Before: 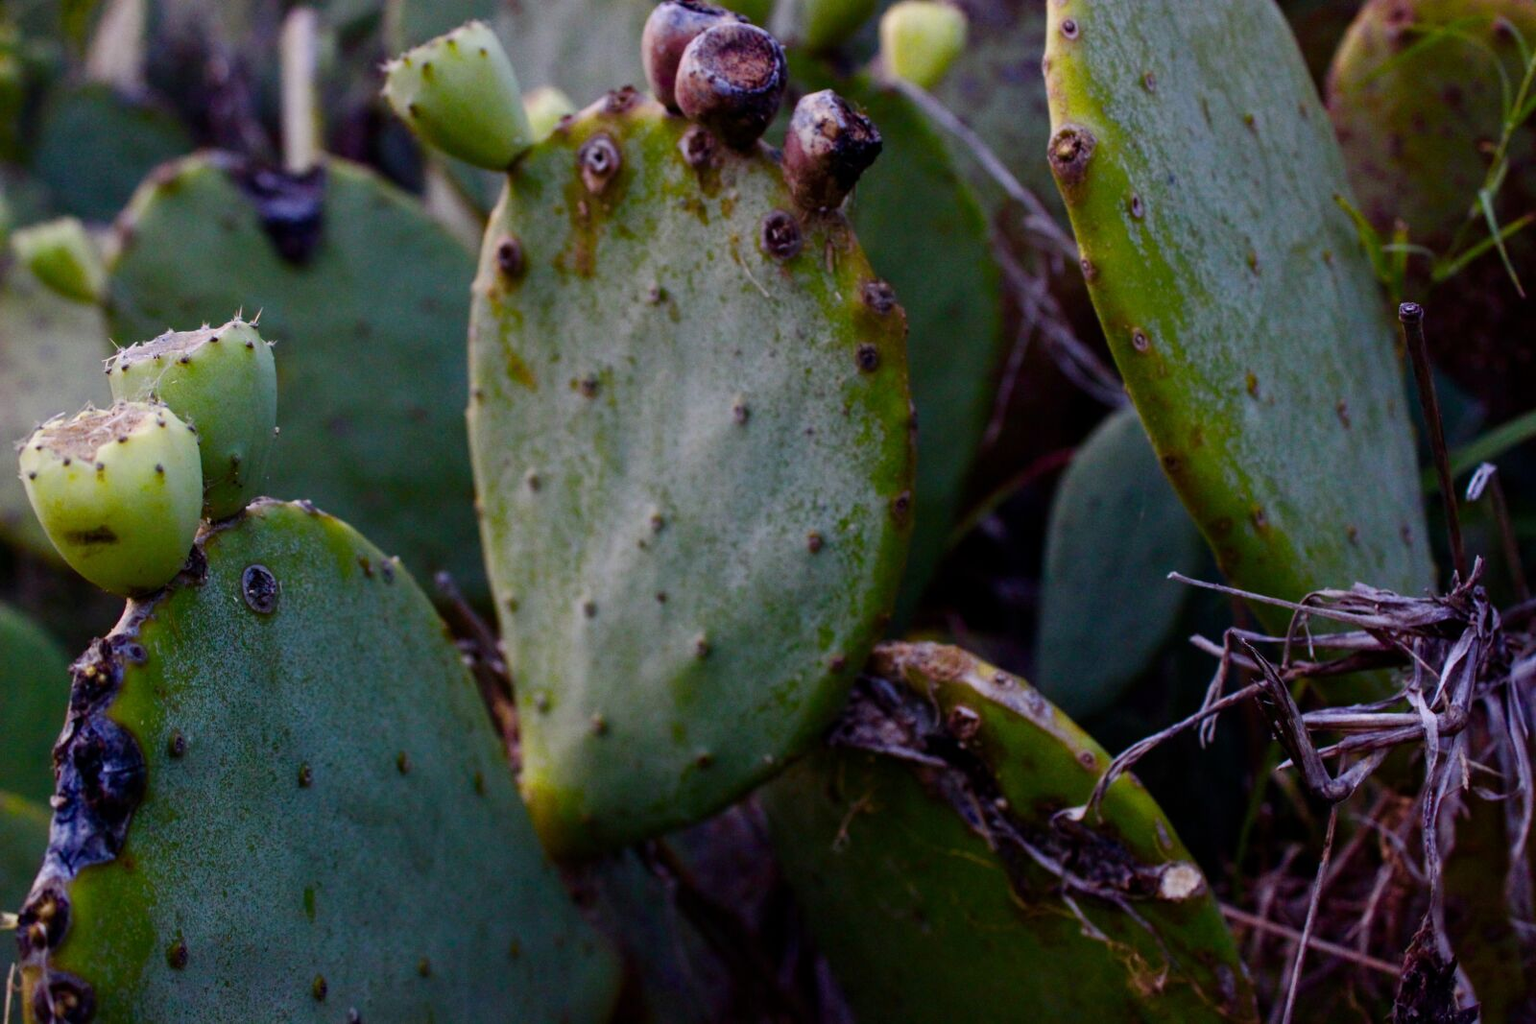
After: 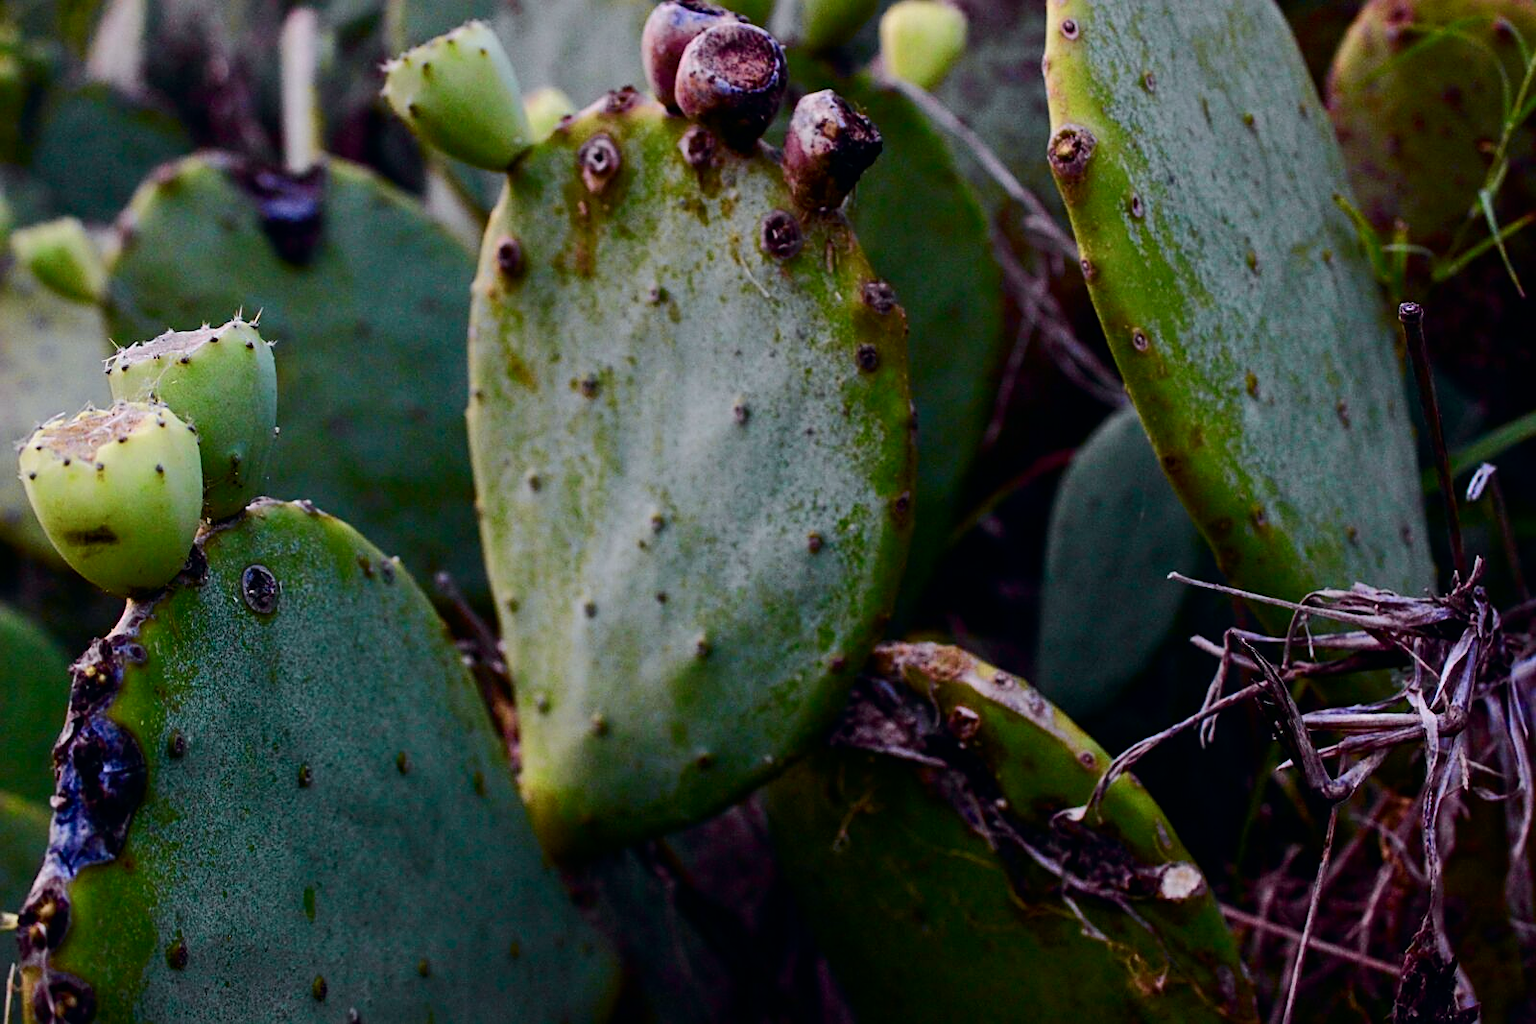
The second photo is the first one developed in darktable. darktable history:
tone curve: curves: ch0 [(0, 0) (0.035, 0.017) (0.131, 0.108) (0.279, 0.279) (0.476, 0.554) (0.617, 0.693) (0.704, 0.77) (0.801, 0.854) (0.895, 0.927) (1, 0.976)]; ch1 [(0, 0) (0.318, 0.278) (0.444, 0.427) (0.493, 0.488) (0.504, 0.497) (0.537, 0.538) (0.594, 0.616) (0.746, 0.764) (1, 1)]; ch2 [(0, 0) (0.316, 0.292) (0.381, 0.37) (0.423, 0.448) (0.476, 0.482) (0.502, 0.495) (0.529, 0.547) (0.583, 0.608) (0.639, 0.657) (0.7, 0.7) (0.861, 0.808) (1, 0.951)], color space Lab, independent channels, preserve colors none
exposure: exposure -0.151 EV, compensate highlight preservation false
sharpen: on, module defaults
